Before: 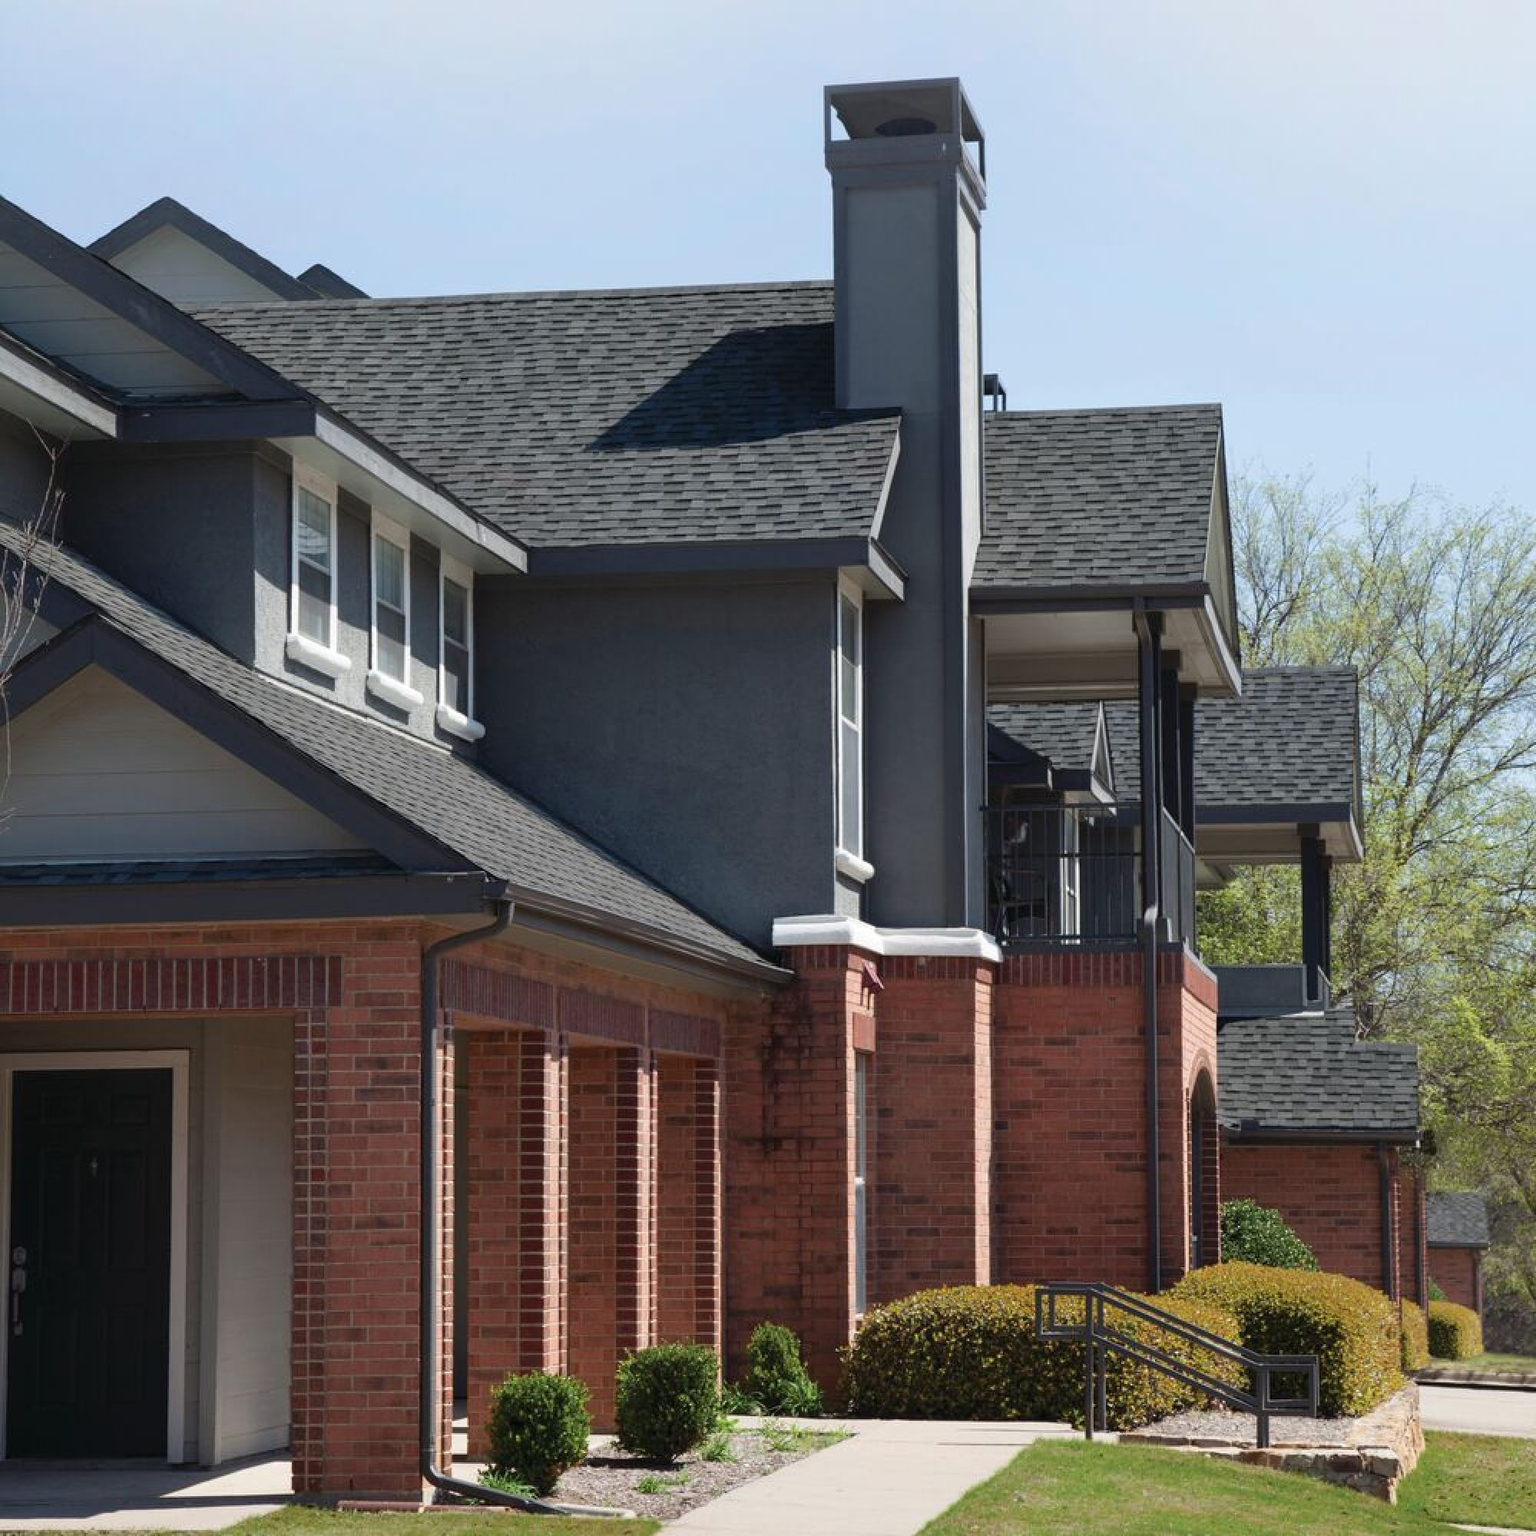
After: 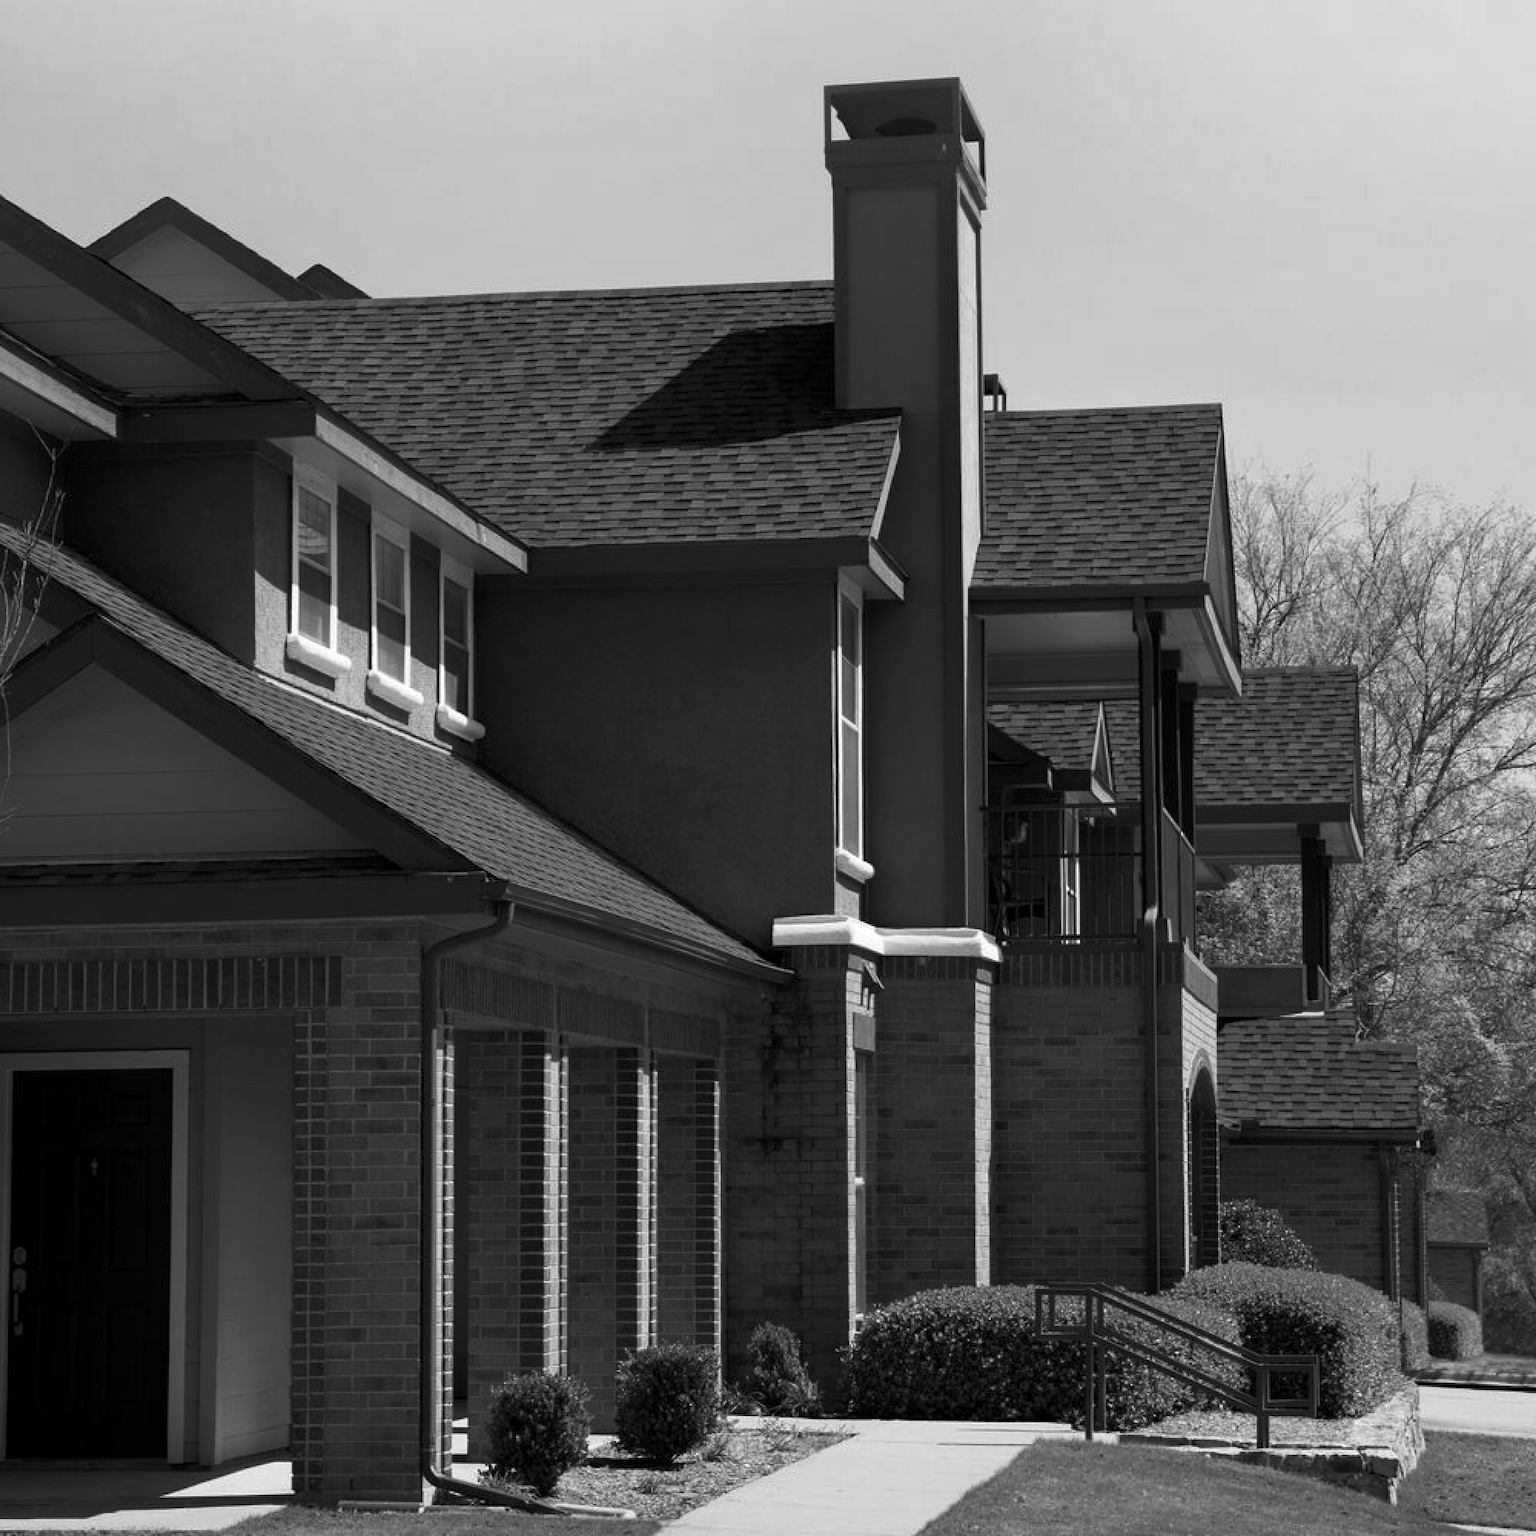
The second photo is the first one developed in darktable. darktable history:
monochrome: on, module defaults
exposure: black level correction 0.005, exposure 0.001 EV, compensate highlight preservation false
tone curve: curves: ch0 [(0, 0) (0.536, 0.402) (1, 1)], preserve colors none
